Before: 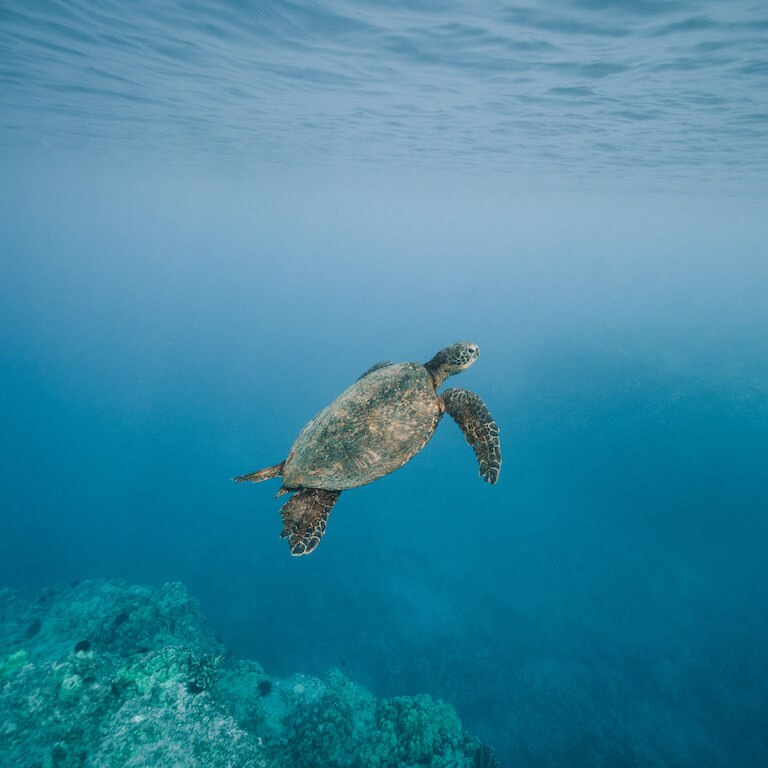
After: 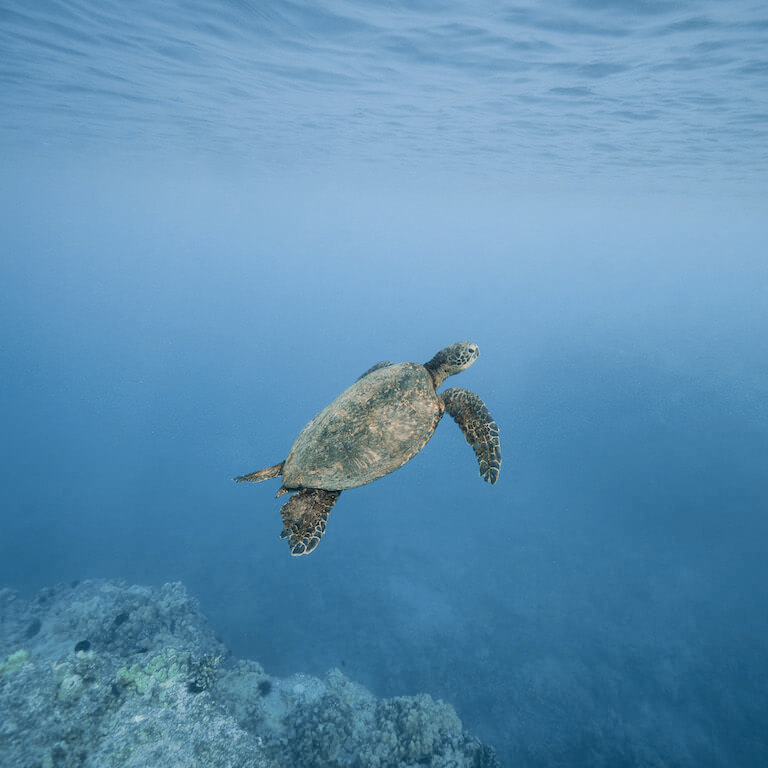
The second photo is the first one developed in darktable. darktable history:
tone curve: curves: ch0 [(0, 0) (0.07, 0.052) (0.23, 0.254) (0.486, 0.53) (0.822, 0.825) (0.994, 0.955)]; ch1 [(0, 0) (0.226, 0.261) (0.379, 0.442) (0.469, 0.472) (0.495, 0.495) (0.514, 0.504) (0.561, 0.568) (0.59, 0.612) (1, 1)]; ch2 [(0, 0) (0.269, 0.299) (0.459, 0.441) (0.498, 0.499) (0.523, 0.52) (0.586, 0.569) (0.635, 0.617) (0.659, 0.681) (0.718, 0.764) (1, 1)], color space Lab, independent channels, preserve colors none
